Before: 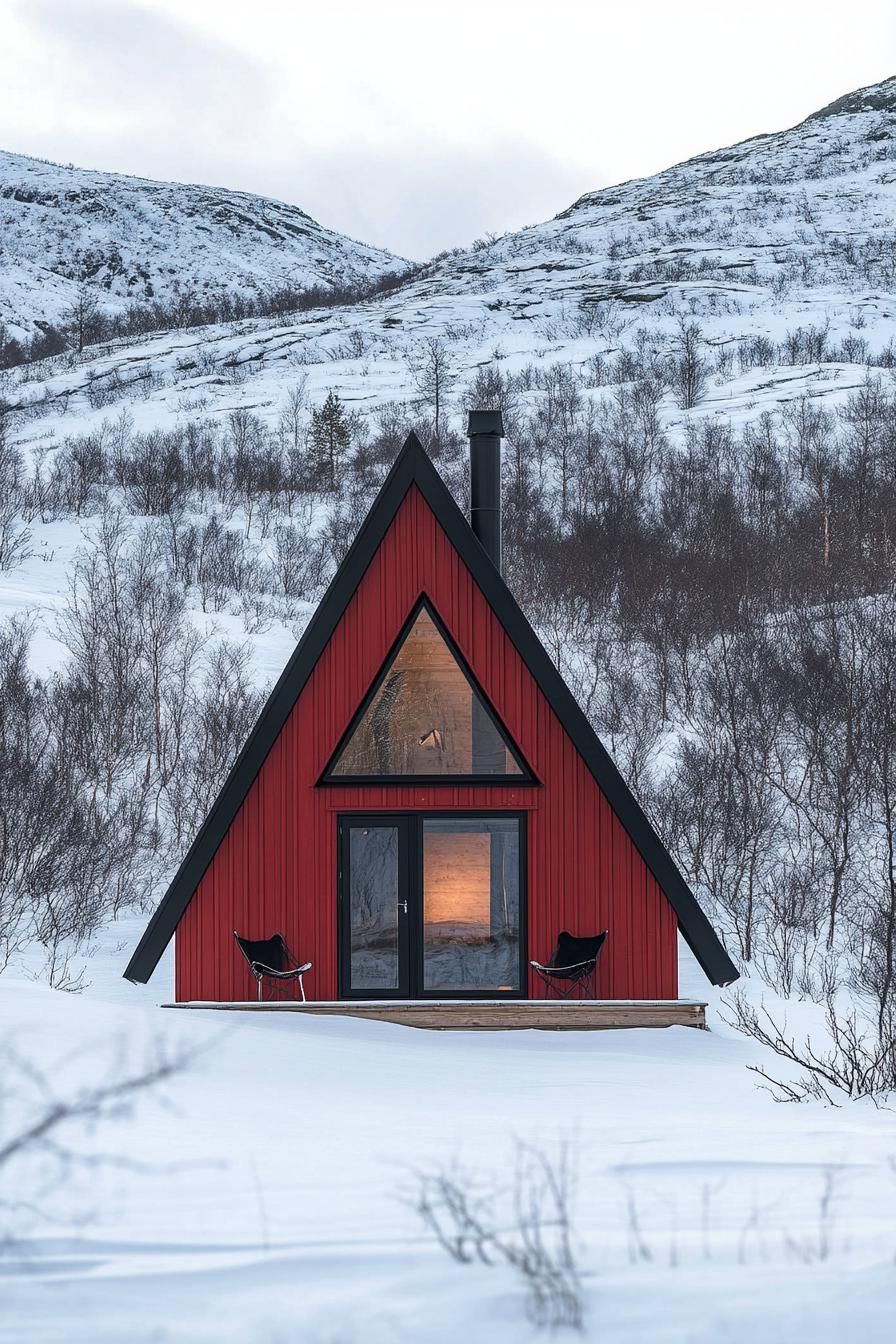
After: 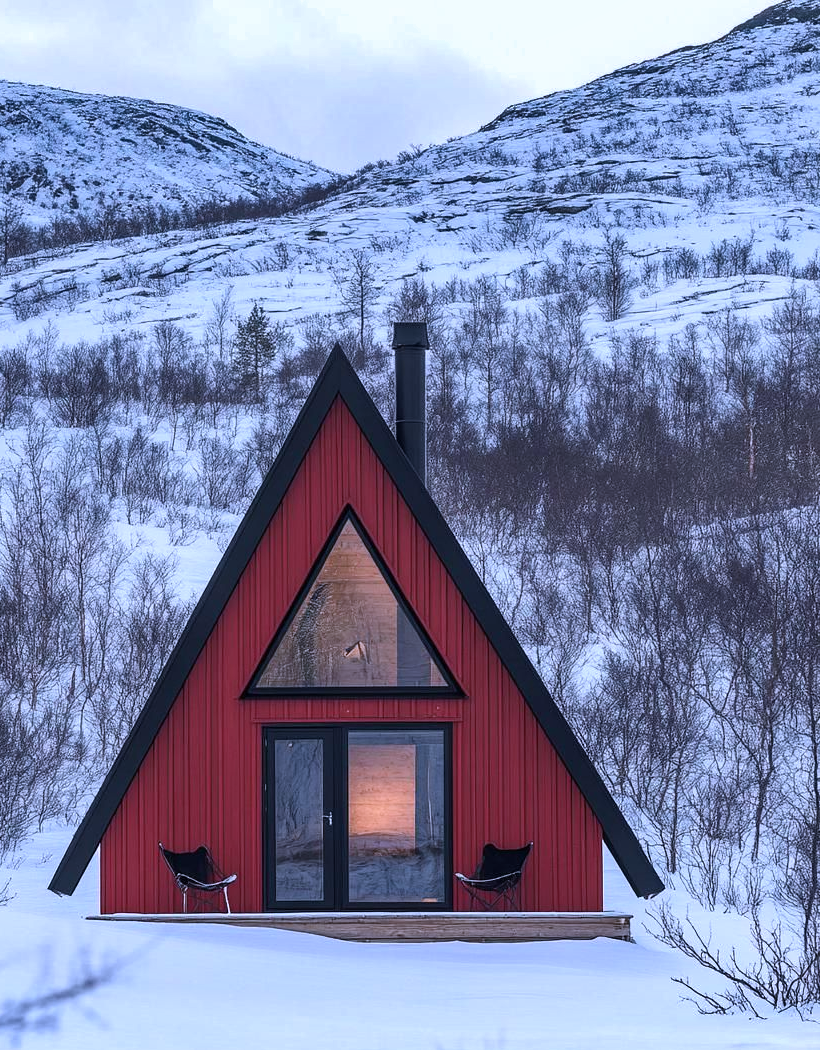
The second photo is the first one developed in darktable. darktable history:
shadows and highlights: low approximation 0.01, soften with gaussian
exposure: exposure -0.013 EV, compensate highlight preservation false
crop: left 8.451%, top 6.577%, bottom 15.239%
color calibration: gray › normalize channels true, illuminant as shot in camera, x 0.379, y 0.396, temperature 4137.29 K, gamut compression 0.015
